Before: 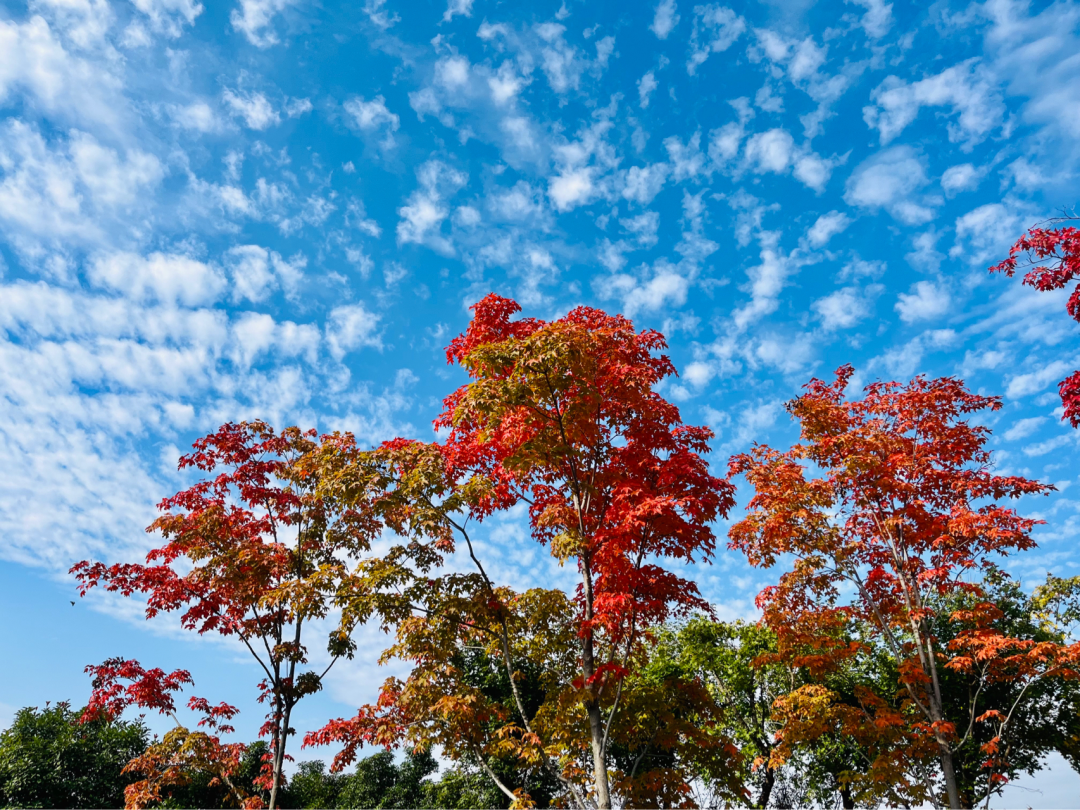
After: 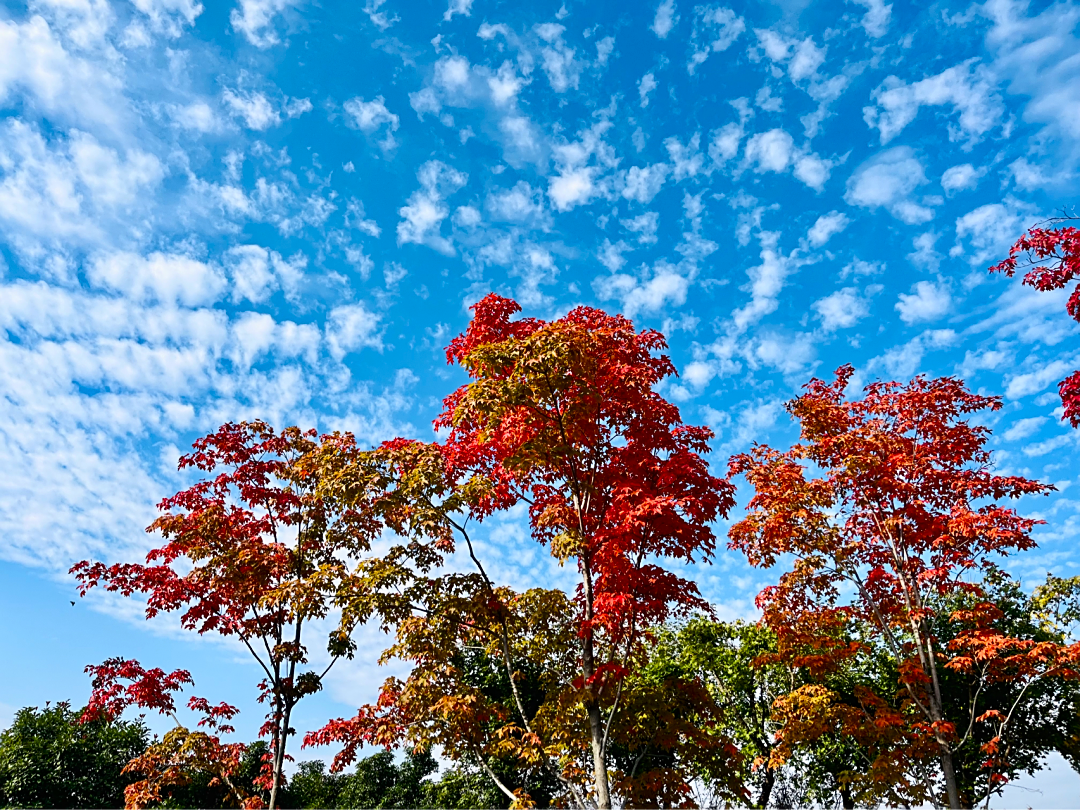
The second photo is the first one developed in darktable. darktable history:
sharpen: on, module defaults
contrast brightness saturation: contrast 0.15, brightness -0.01, saturation 0.1
